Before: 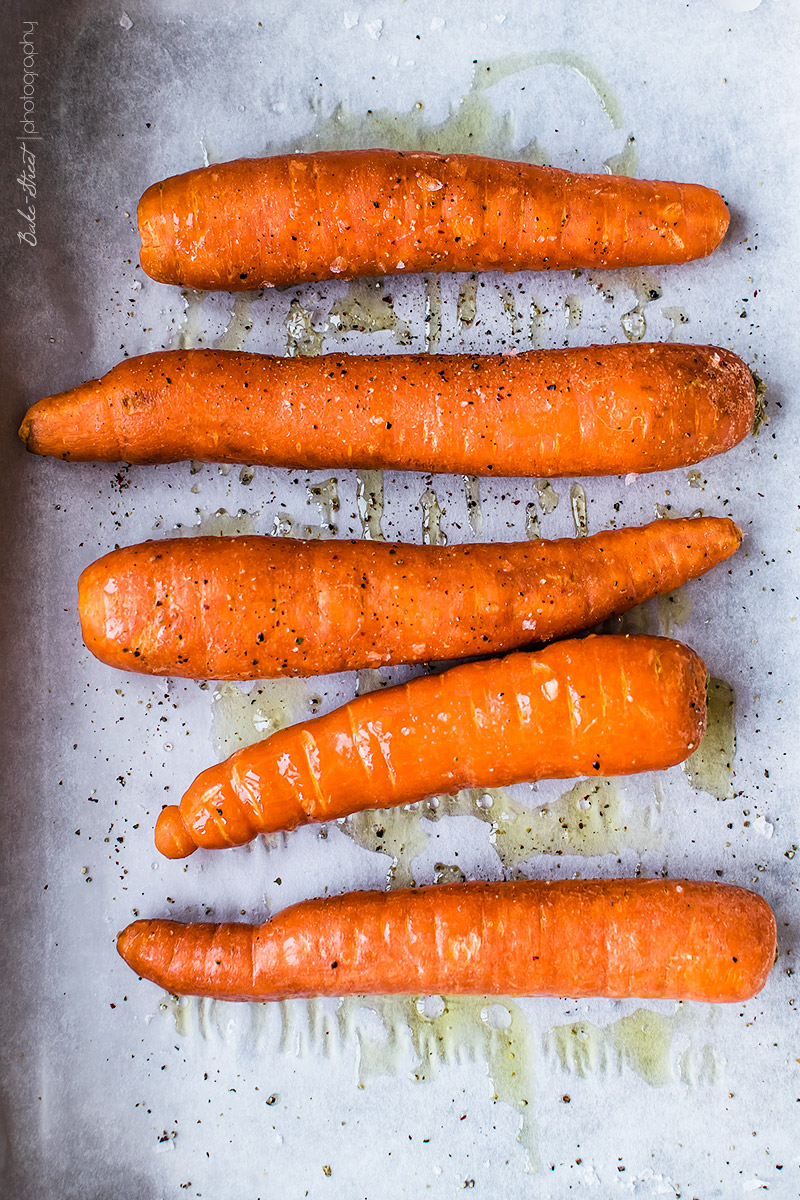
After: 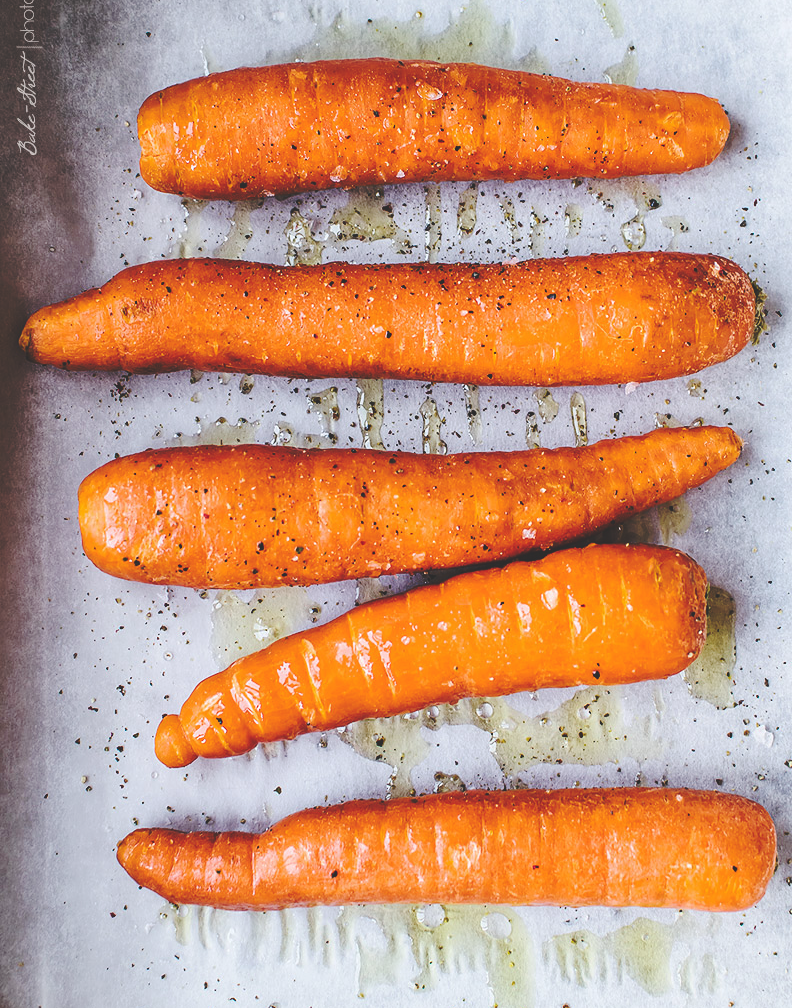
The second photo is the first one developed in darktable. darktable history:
crop: top 7.625%, bottom 8.027%
base curve: curves: ch0 [(0, 0.024) (0.055, 0.065) (0.121, 0.166) (0.236, 0.319) (0.693, 0.726) (1, 1)], preserve colors none
